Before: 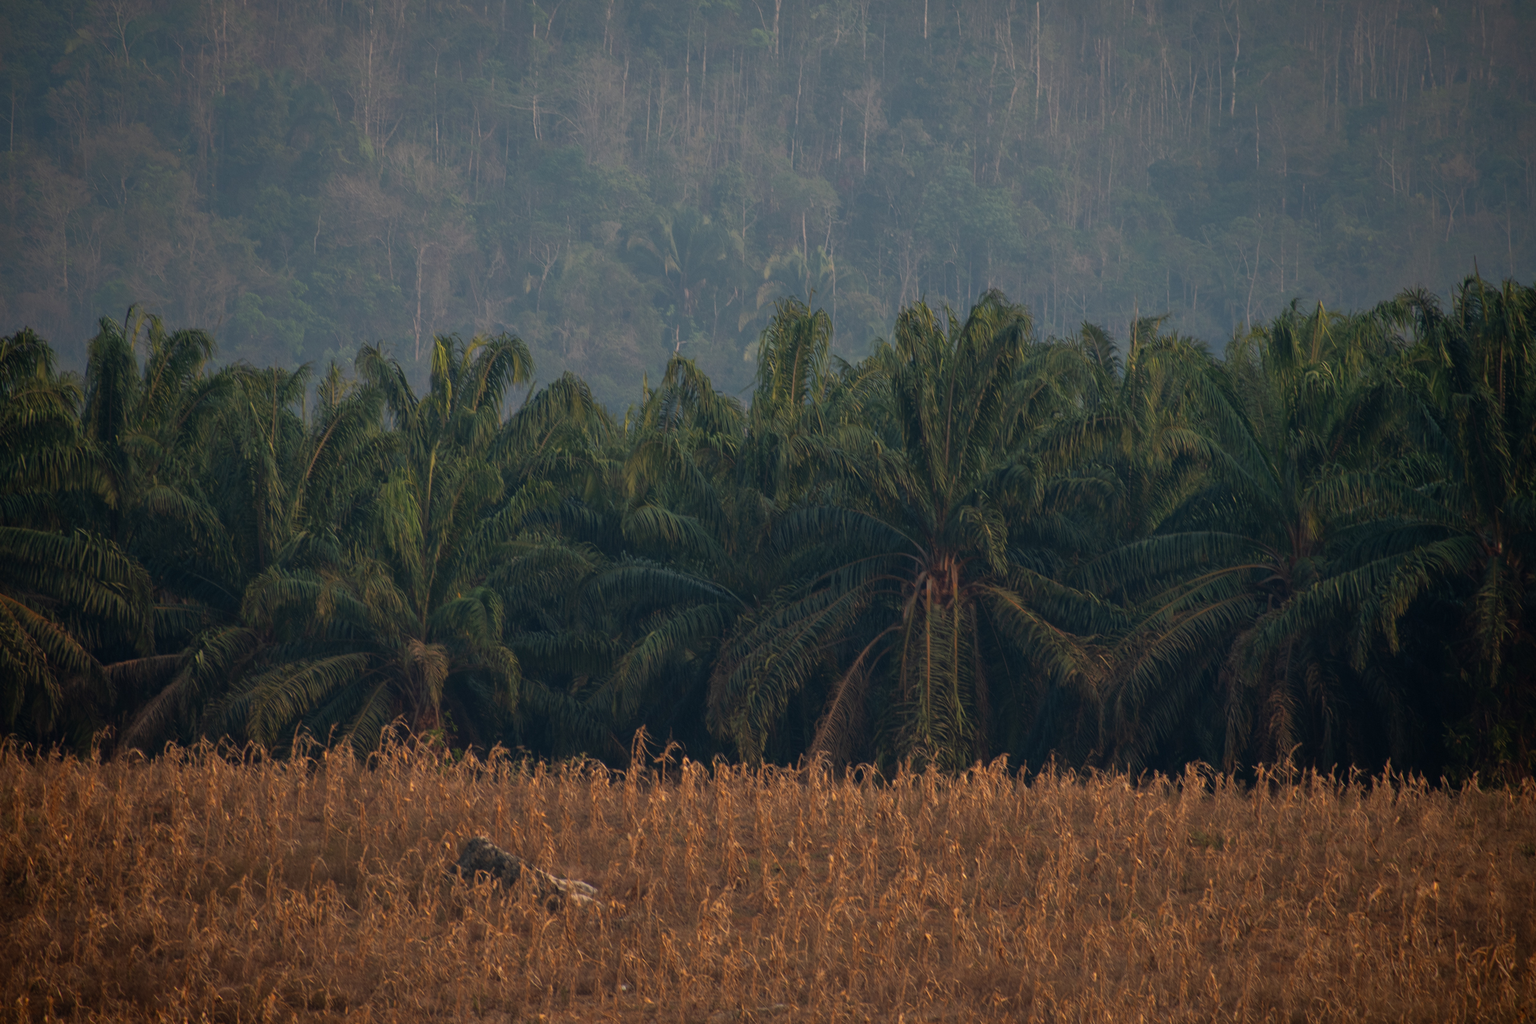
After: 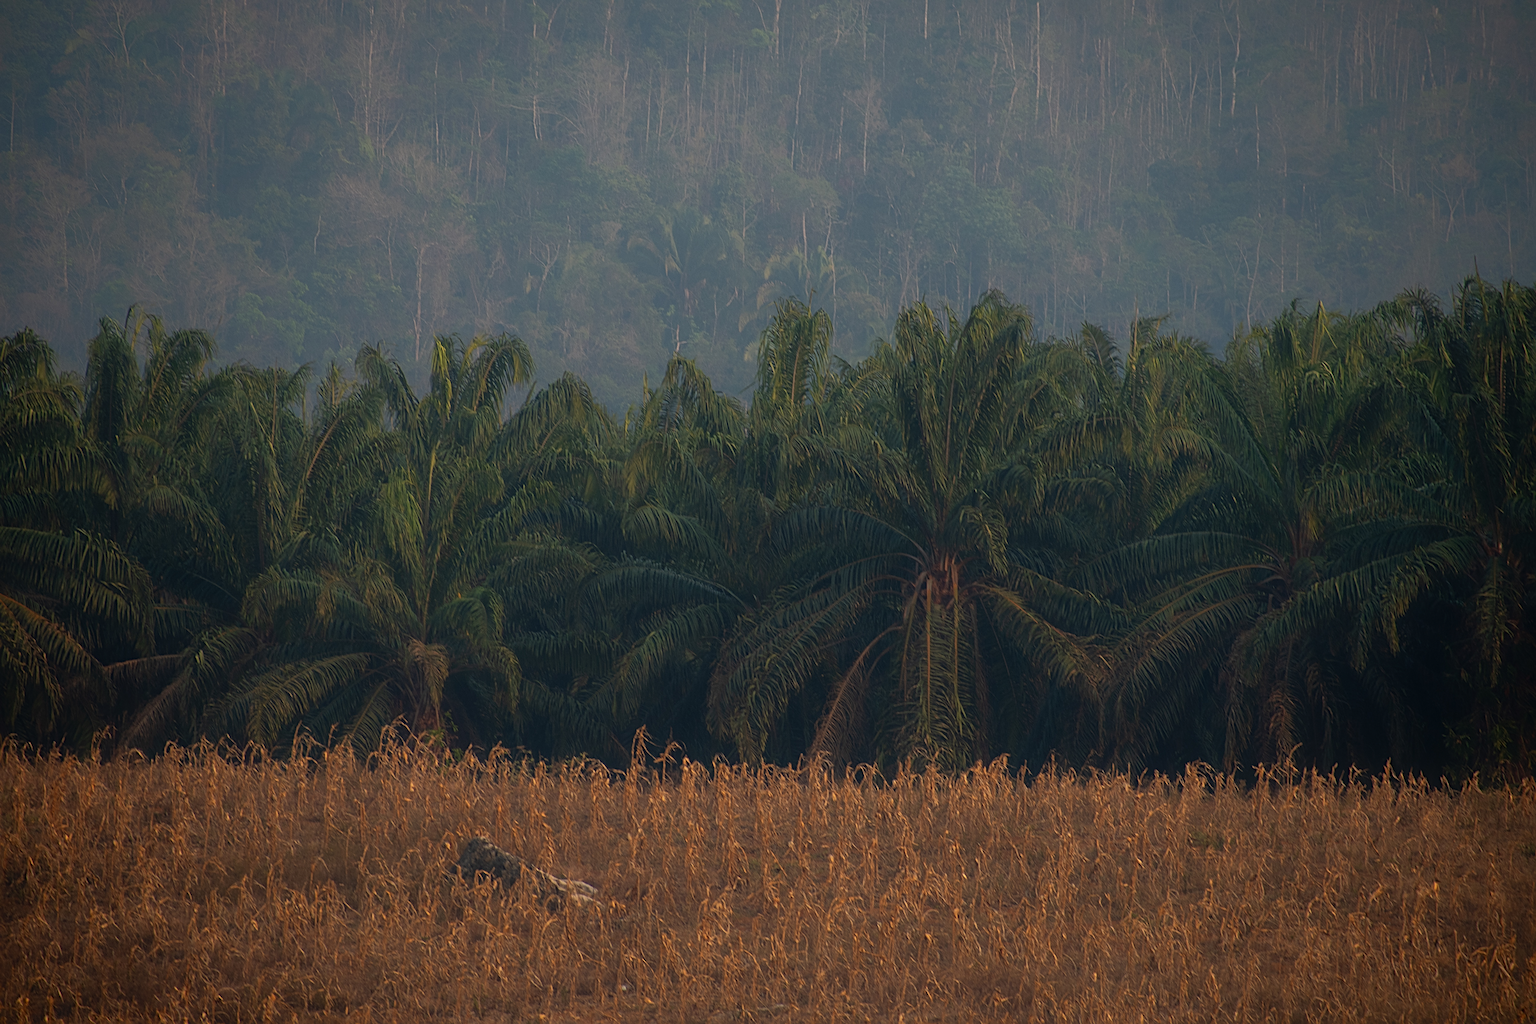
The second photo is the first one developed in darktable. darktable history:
contrast equalizer: y [[0.5, 0.486, 0.447, 0.446, 0.489, 0.5], [0.5 ×6], [0.5 ×6], [0 ×6], [0 ×6]]
sharpen: on, module defaults
